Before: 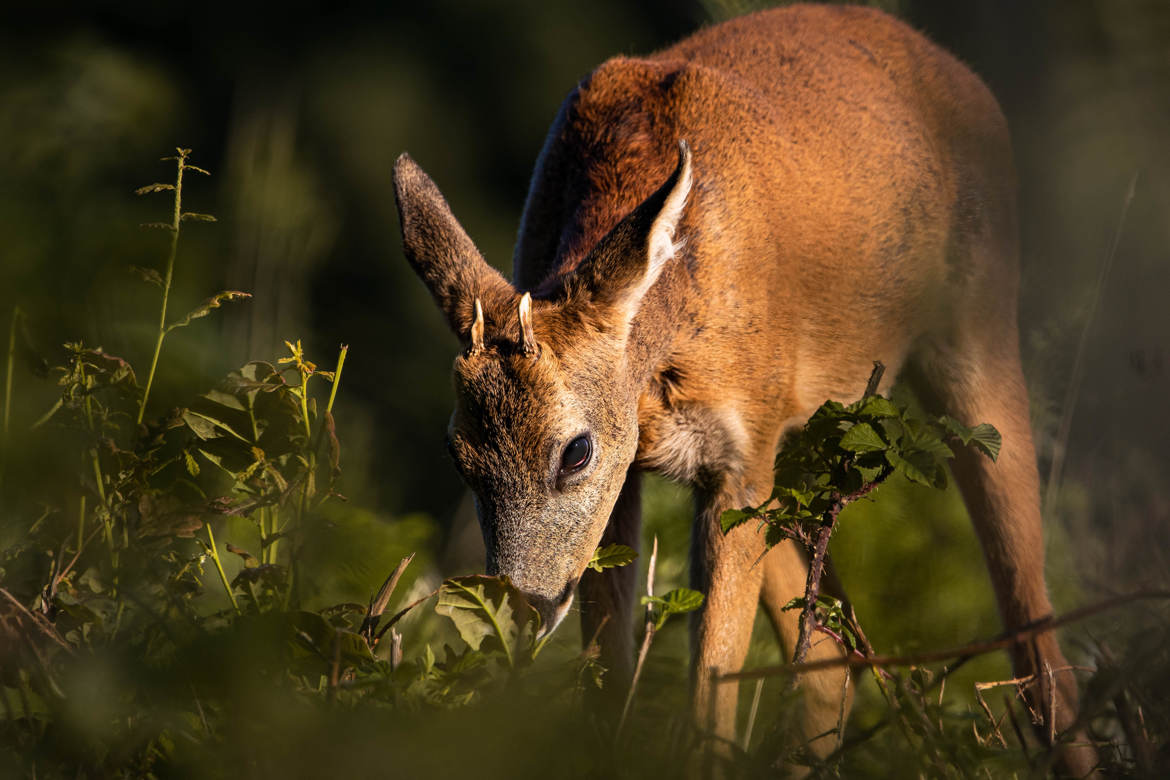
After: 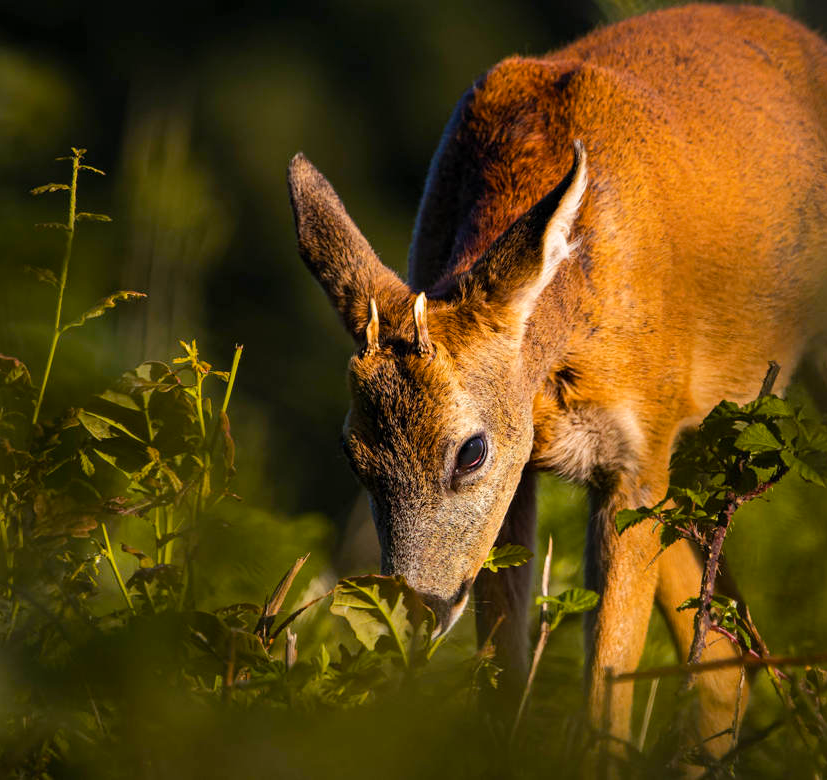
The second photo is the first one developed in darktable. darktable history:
crop and rotate: left 9.055%, right 20.209%
color balance rgb: perceptual saturation grading › global saturation 25.295%, perceptual brilliance grading › mid-tones 9.693%, perceptual brilliance grading › shadows 15.129%
